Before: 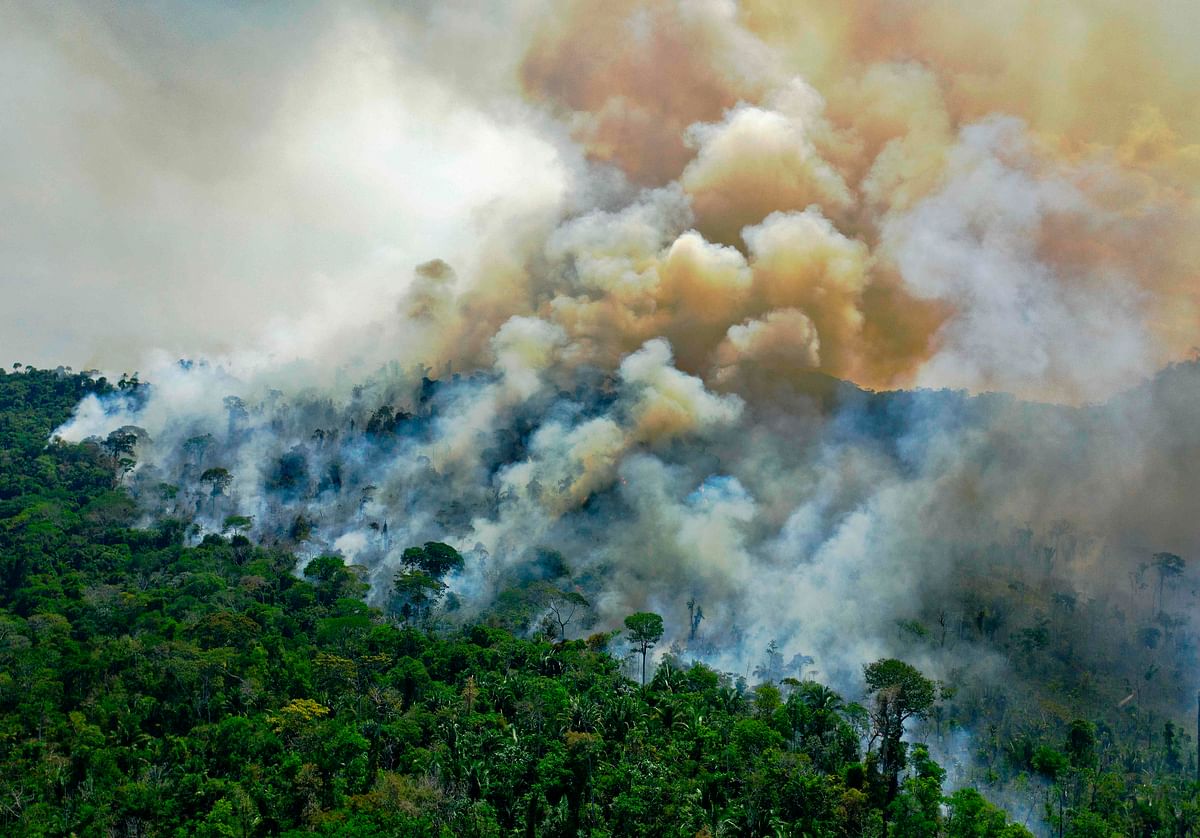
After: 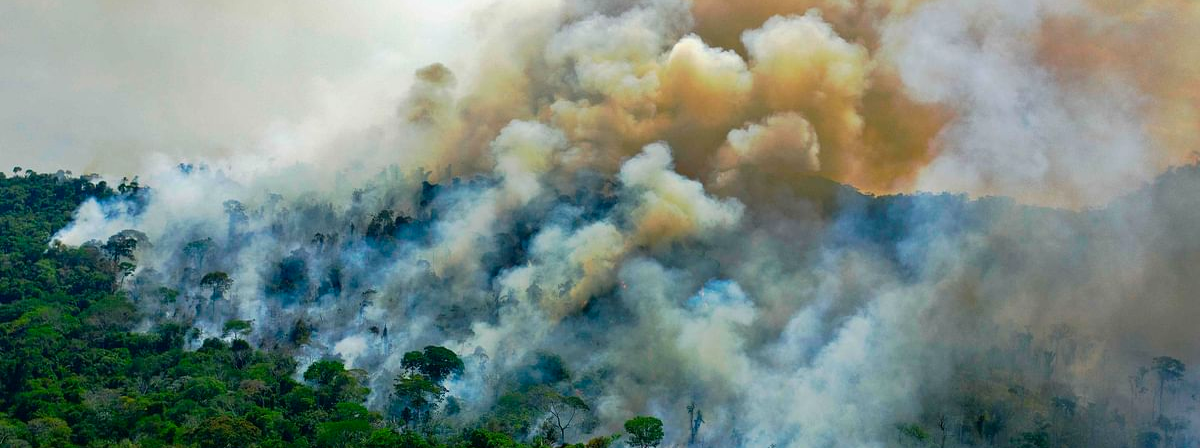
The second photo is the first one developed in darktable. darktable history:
crop and rotate: top 23.438%, bottom 23.054%
color balance rgb: perceptual saturation grading › global saturation 0.292%, global vibrance 20%
